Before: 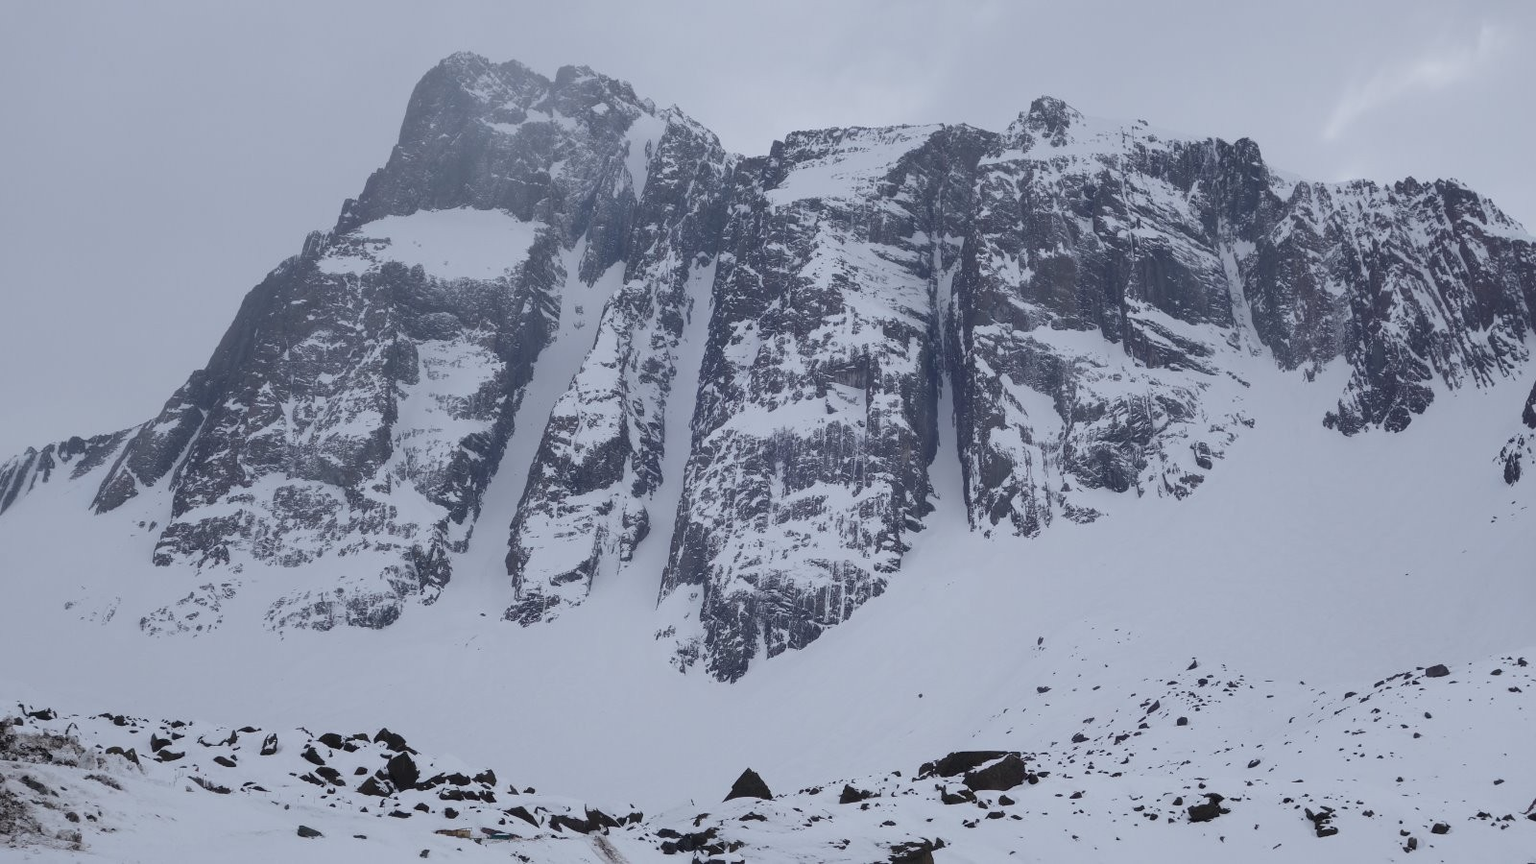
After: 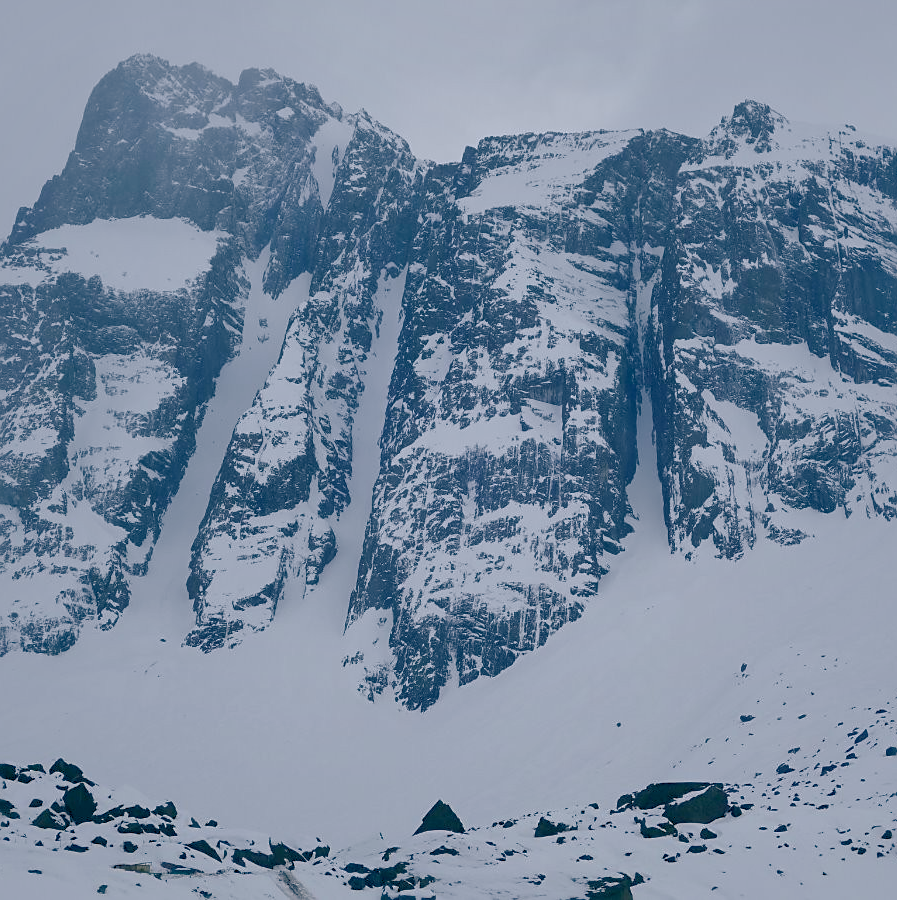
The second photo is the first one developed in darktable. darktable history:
sharpen: radius 1.898, amount 0.399, threshold 1.413
shadows and highlights: on, module defaults
crop: left 21.267%, right 22.669%
color balance rgb: shadows lift › luminance -28.677%, shadows lift › chroma 10.04%, shadows lift › hue 228.46°, perceptual saturation grading › global saturation 0.687%, perceptual saturation grading › highlights -19.754%, perceptual saturation grading › shadows 20.347%, global vibrance 12.681%
